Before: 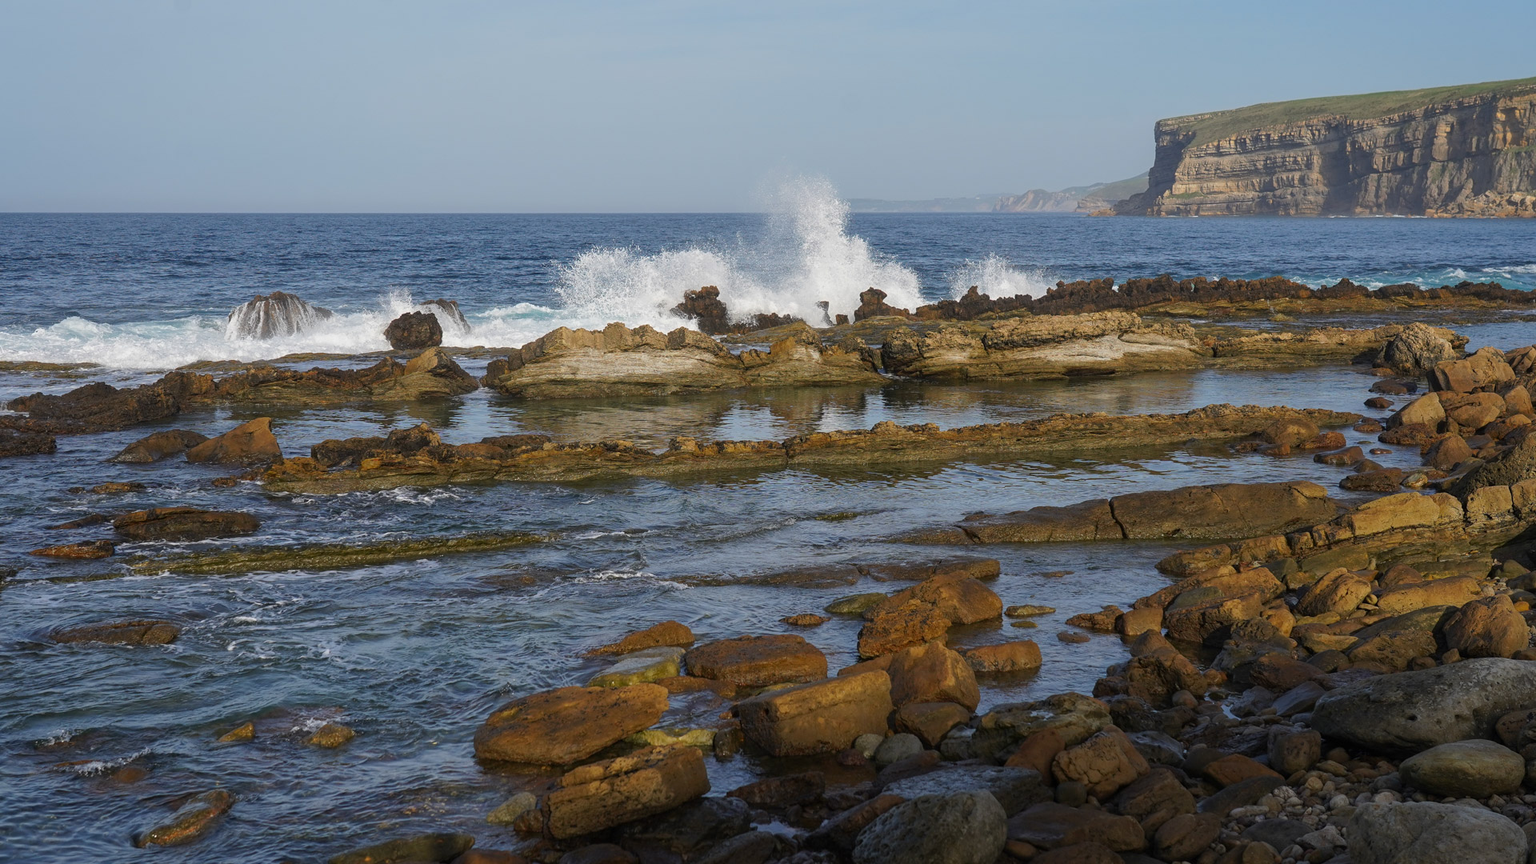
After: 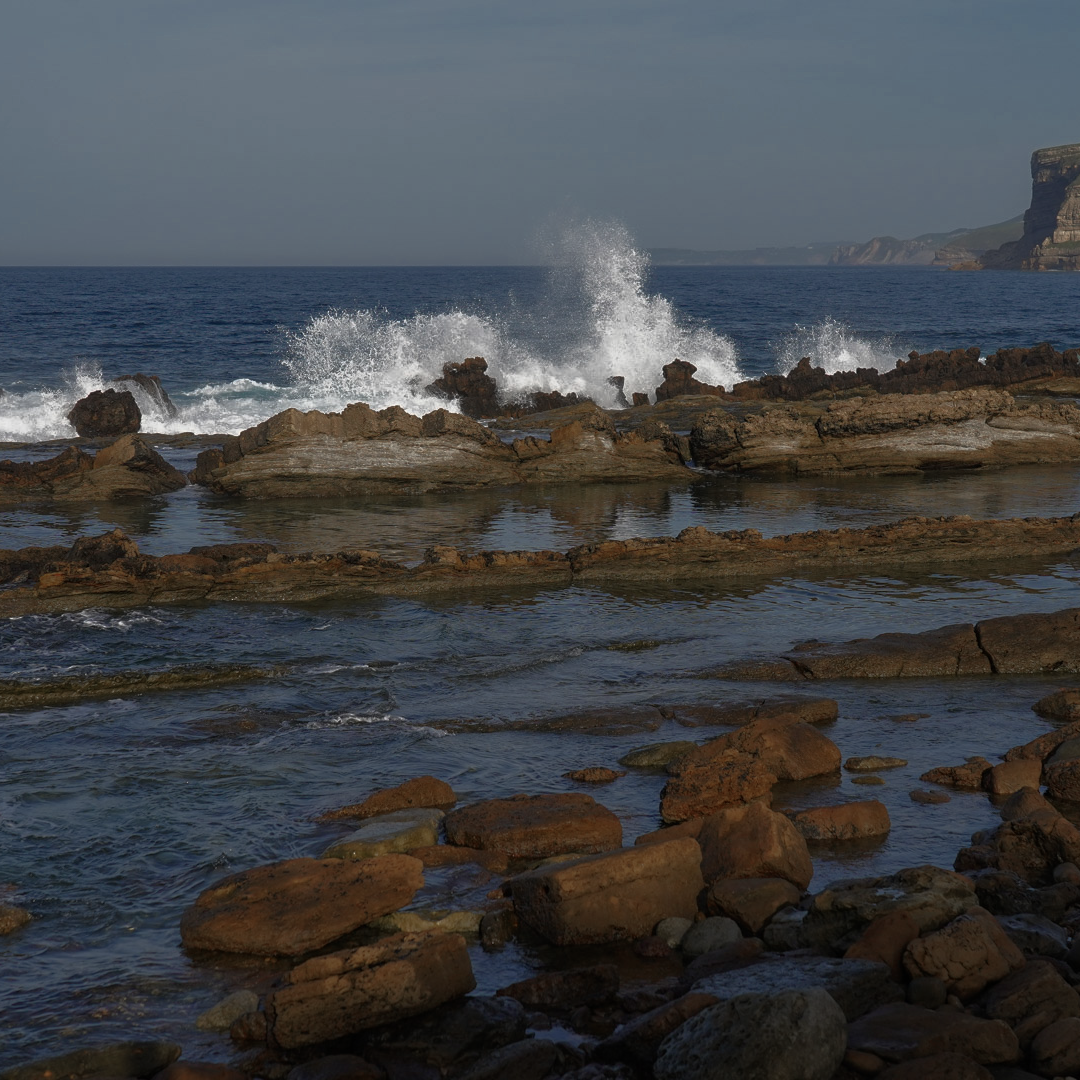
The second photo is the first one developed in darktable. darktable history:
base curve: curves: ch0 [(0, 0) (0.564, 0.291) (0.802, 0.731) (1, 1)]
color zones: curves: ch0 [(0, 0.473) (0.001, 0.473) (0.226, 0.548) (0.4, 0.589) (0.525, 0.54) (0.728, 0.403) (0.999, 0.473) (1, 0.473)]; ch1 [(0, 0.619) (0.001, 0.619) (0.234, 0.388) (0.4, 0.372) (0.528, 0.422) (0.732, 0.53) (0.999, 0.619) (1, 0.619)]; ch2 [(0, 0.547) (0.001, 0.547) (0.226, 0.45) (0.4, 0.525) (0.525, 0.585) (0.8, 0.511) (0.999, 0.547) (1, 0.547)]
crop: left 21.496%, right 22.254%
